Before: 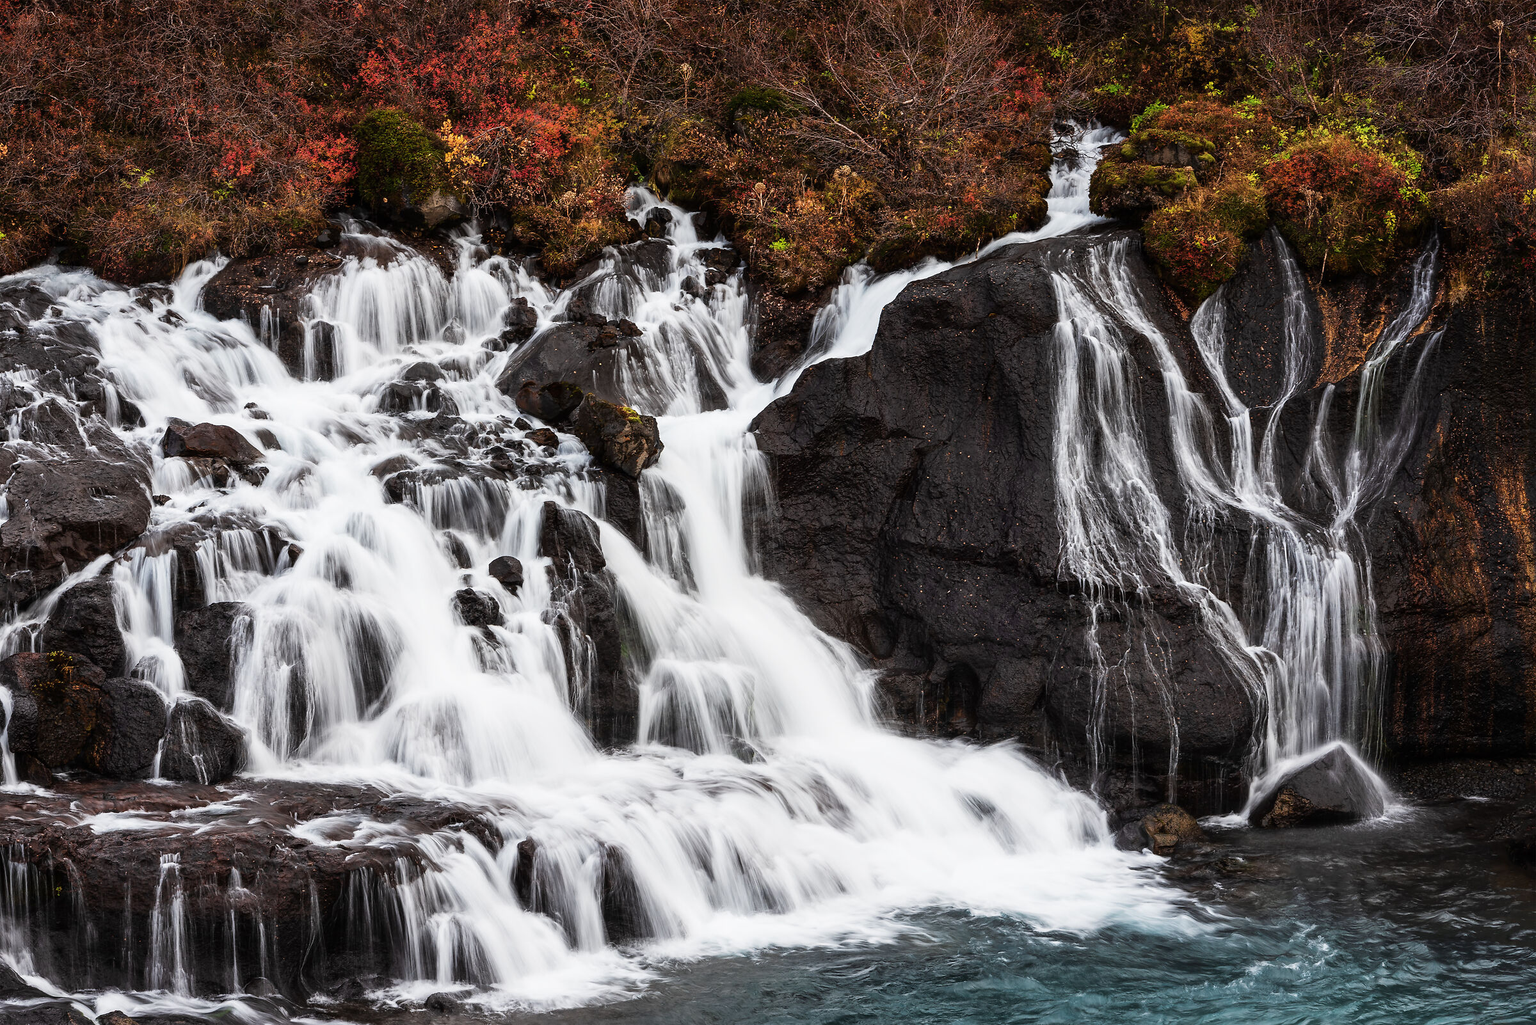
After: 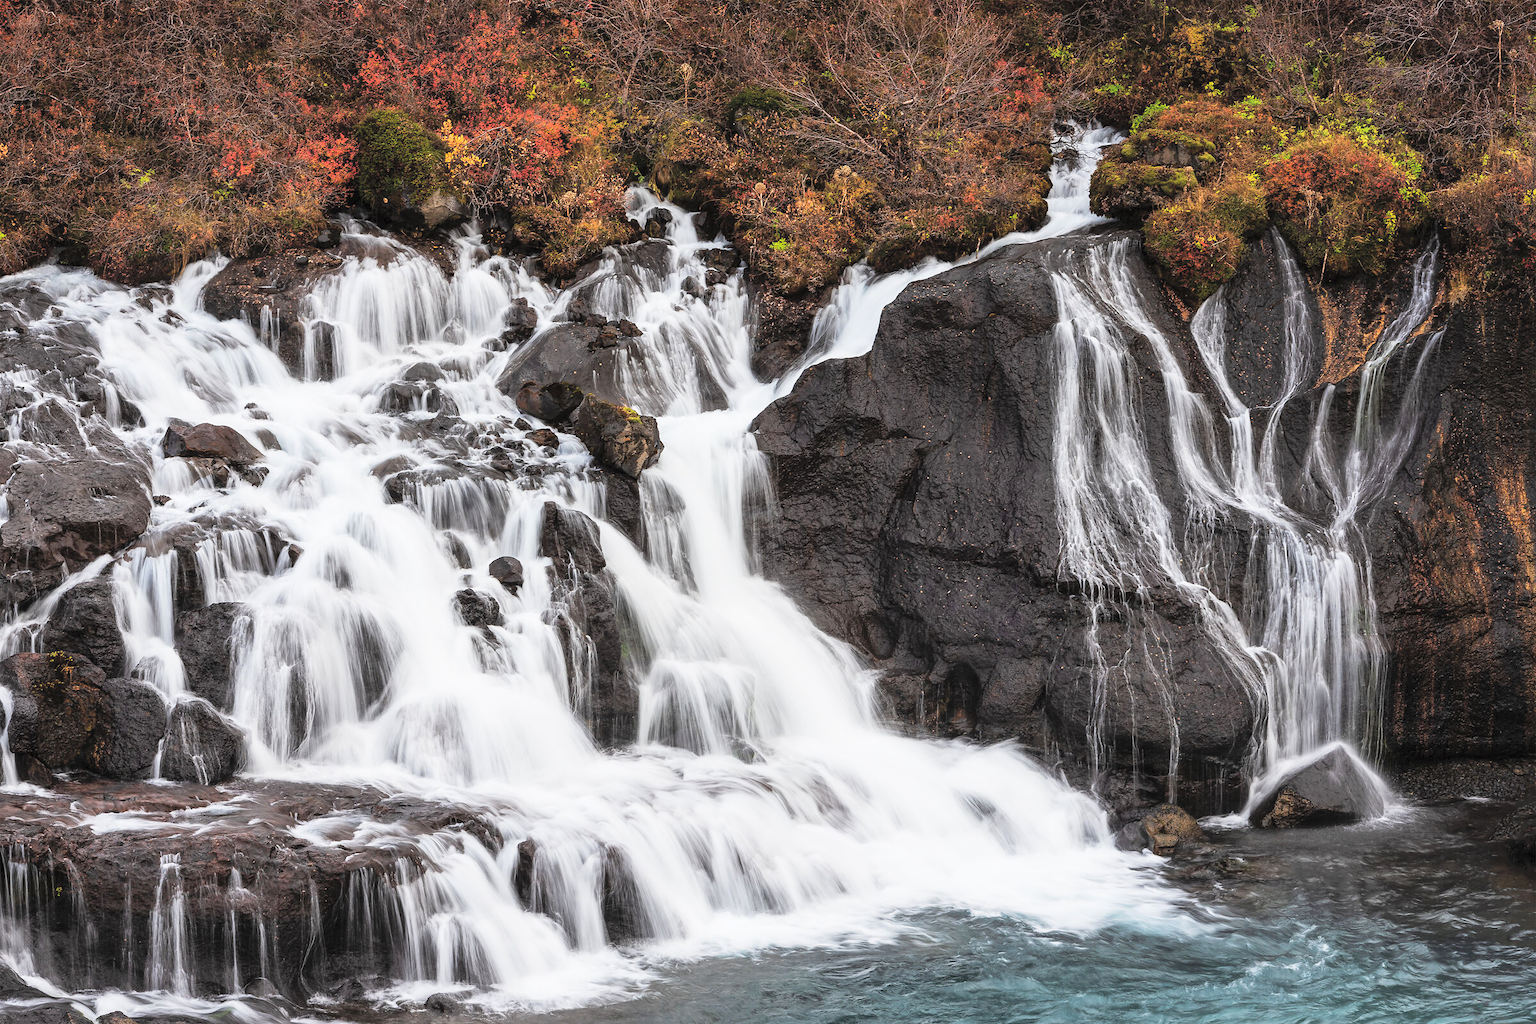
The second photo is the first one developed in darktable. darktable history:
contrast brightness saturation: brightness 0.277
crop: bottom 0.065%
